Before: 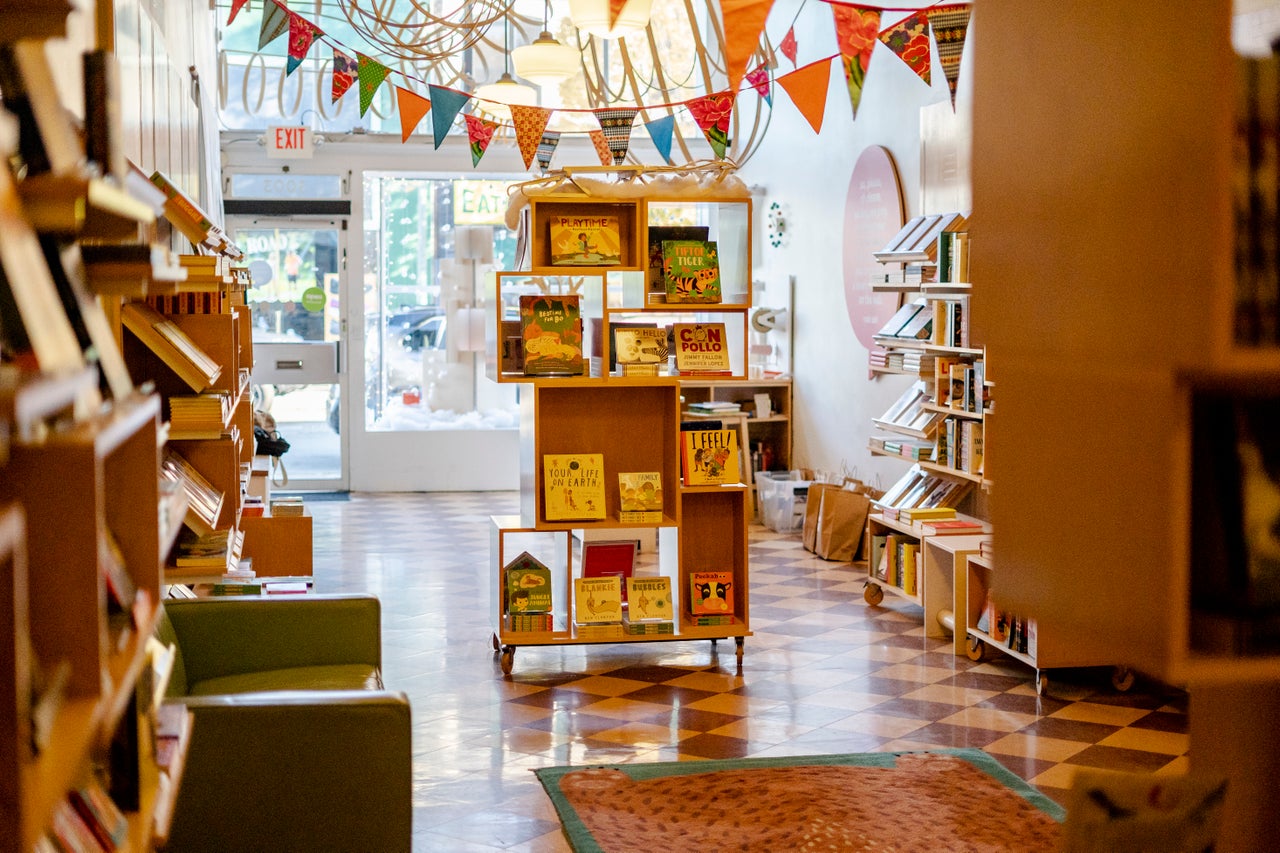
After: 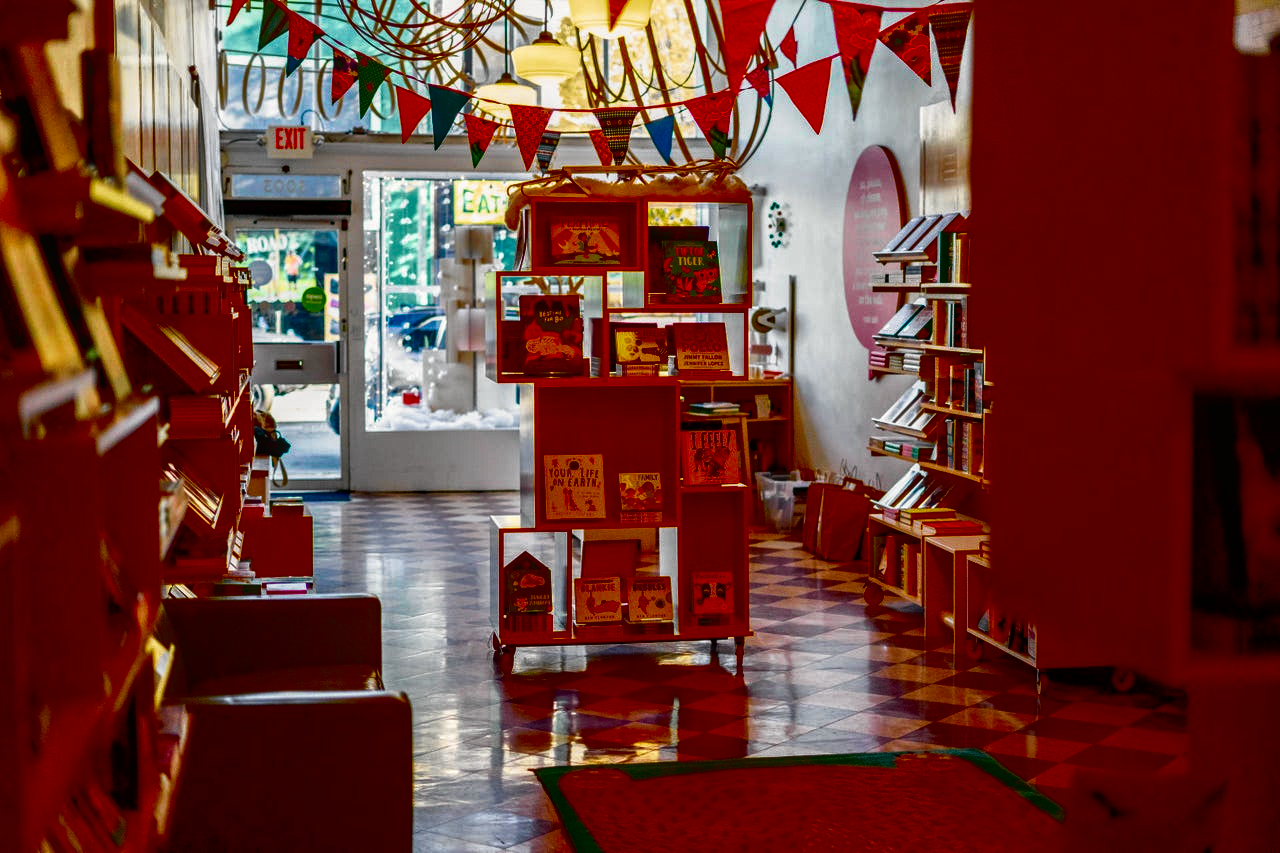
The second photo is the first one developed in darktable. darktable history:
tone curve: curves: ch0 [(0, 0.008) (0.107, 0.083) (0.283, 0.287) (0.461, 0.498) (0.64, 0.691) (0.822, 0.869) (0.998, 0.978)]; ch1 [(0, 0) (0.323, 0.339) (0.438, 0.422) (0.473, 0.487) (0.502, 0.502) (0.527, 0.53) (0.561, 0.583) (0.608, 0.629) (0.669, 0.704) (0.859, 0.899) (1, 1)]; ch2 [(0, 0) (0.33, 0.347) (0.421, 0.456) (0.473, 0.498) (0.502, 0.504) (0.522, 0.524) (0.549, 0.567) (0.585, 0.627) (0.676, 0.724) (1, 1)], color space Lab, independent channels, preserve colors none
contrast brightness saturation: brightness -1, saturation 1
local contrast: on, module defaults
